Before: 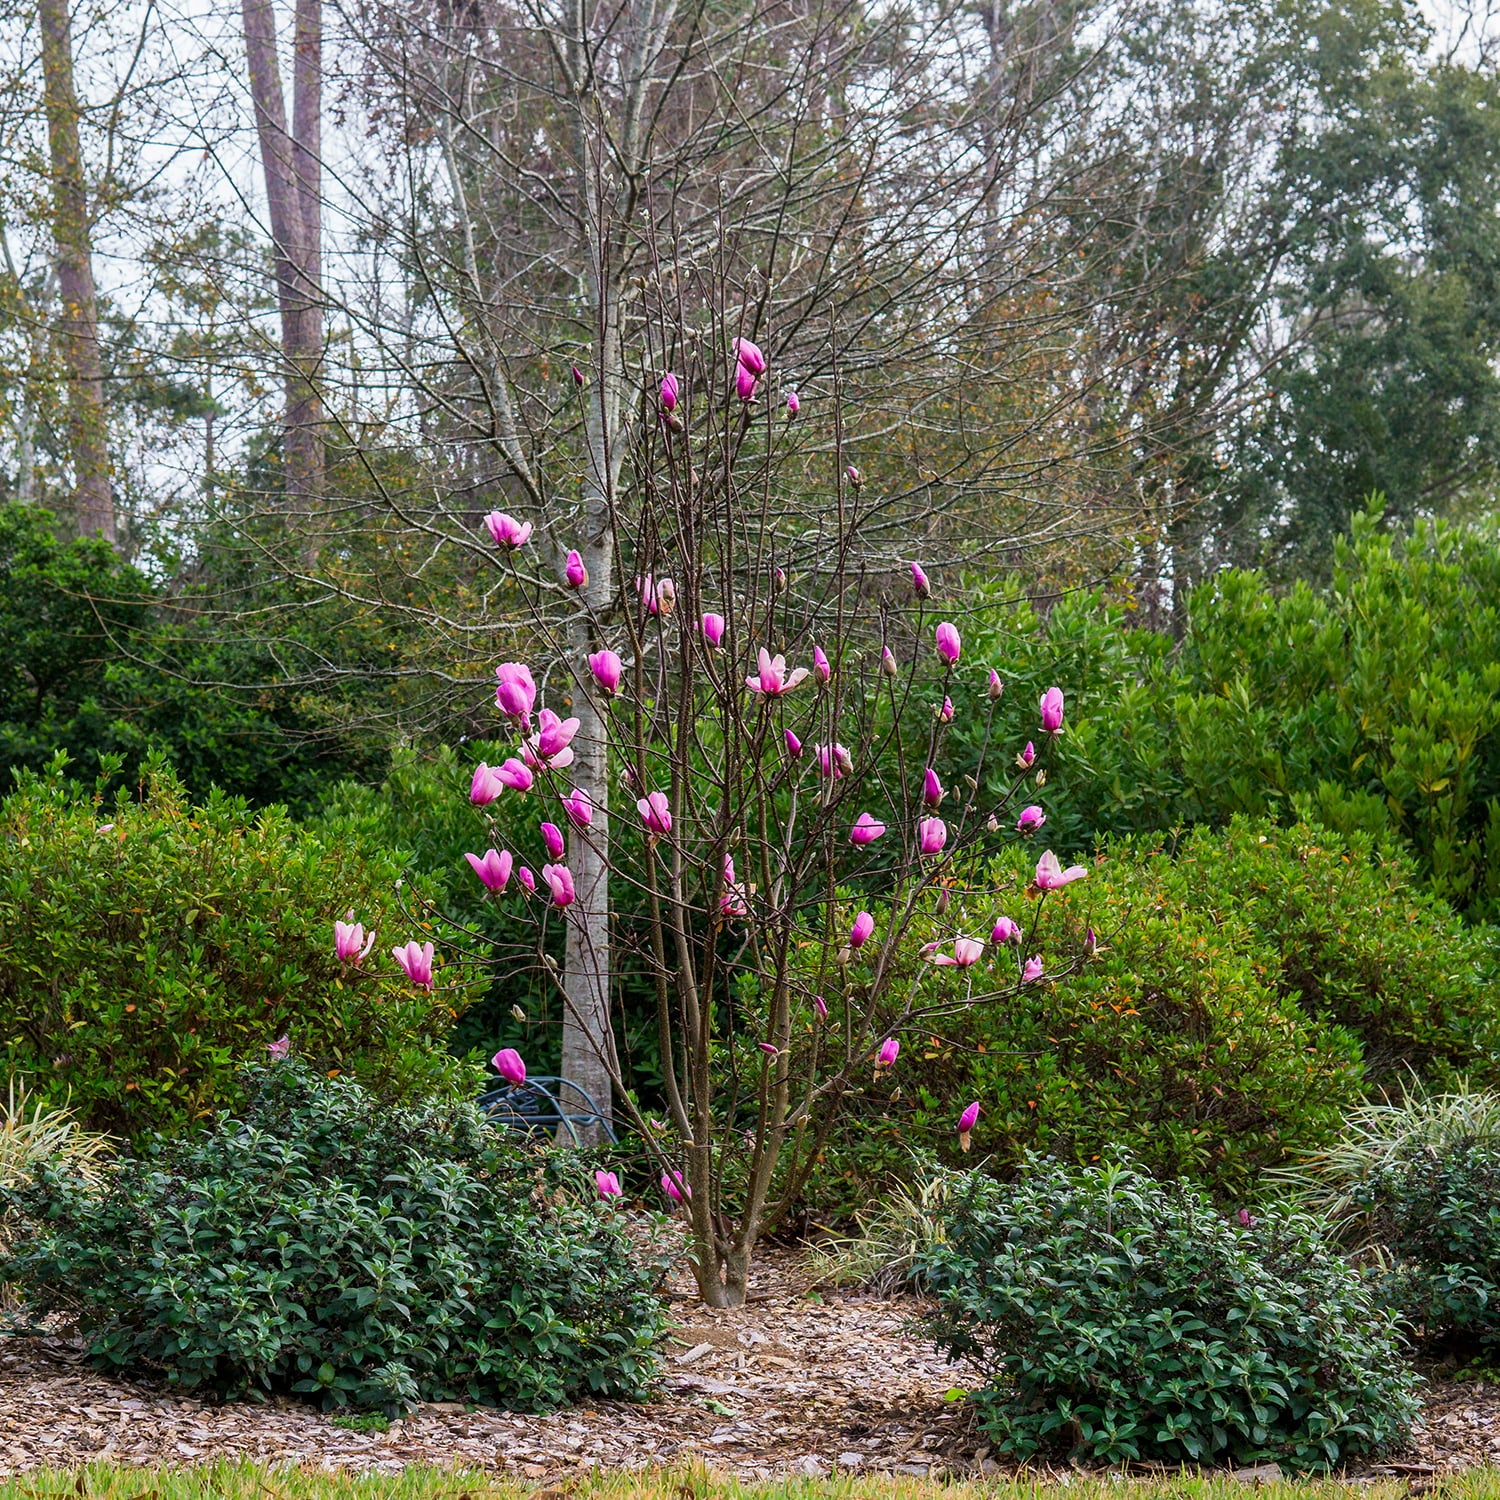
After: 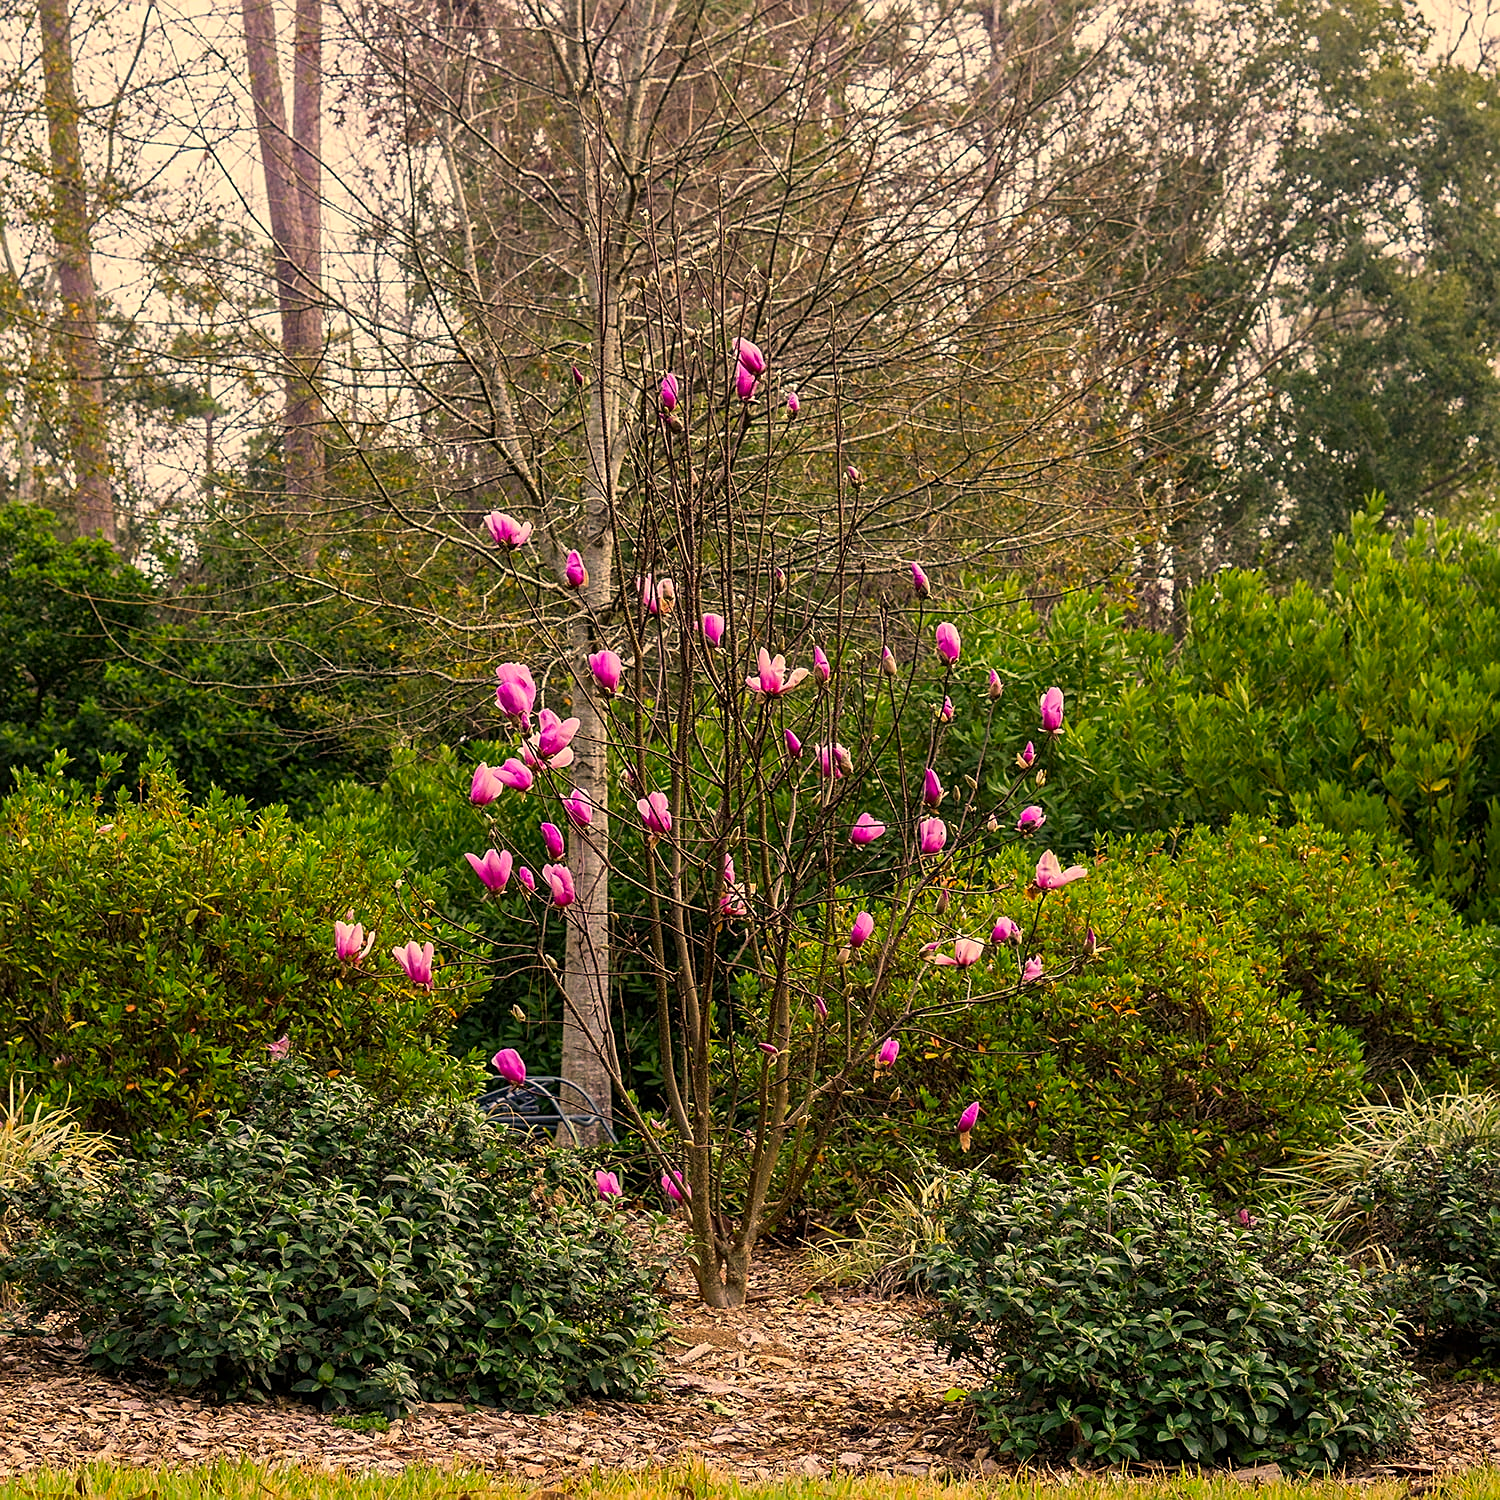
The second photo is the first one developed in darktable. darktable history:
sharpen: on, module defaults
color correction: highlights a* 14.94, highlights b* 31.44
